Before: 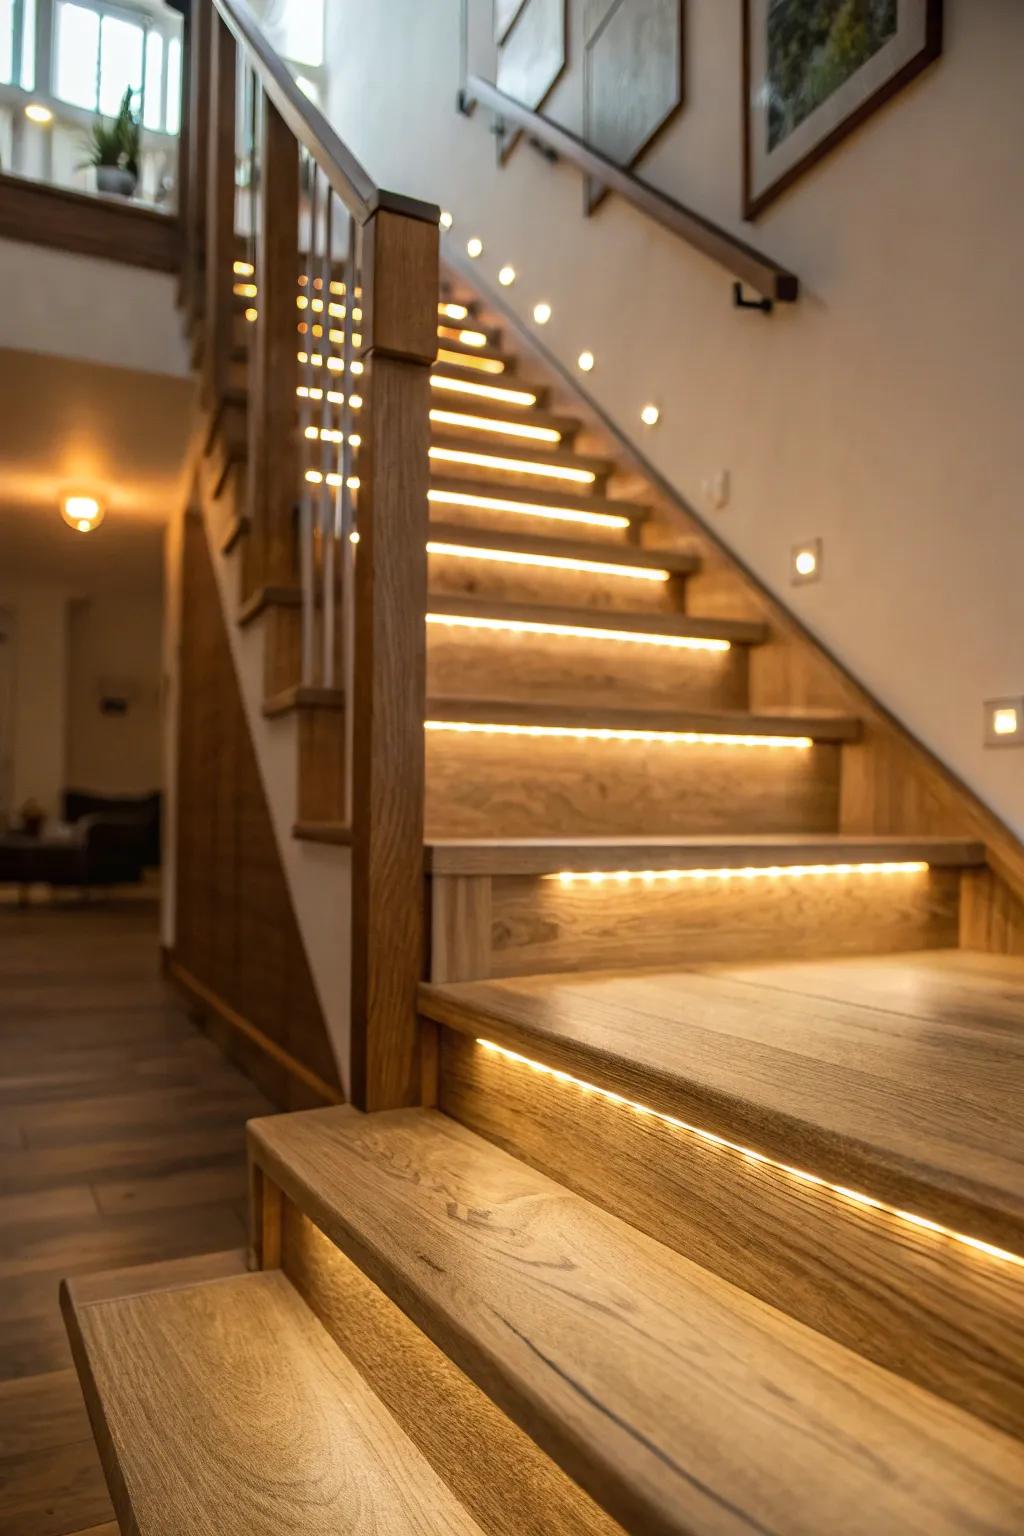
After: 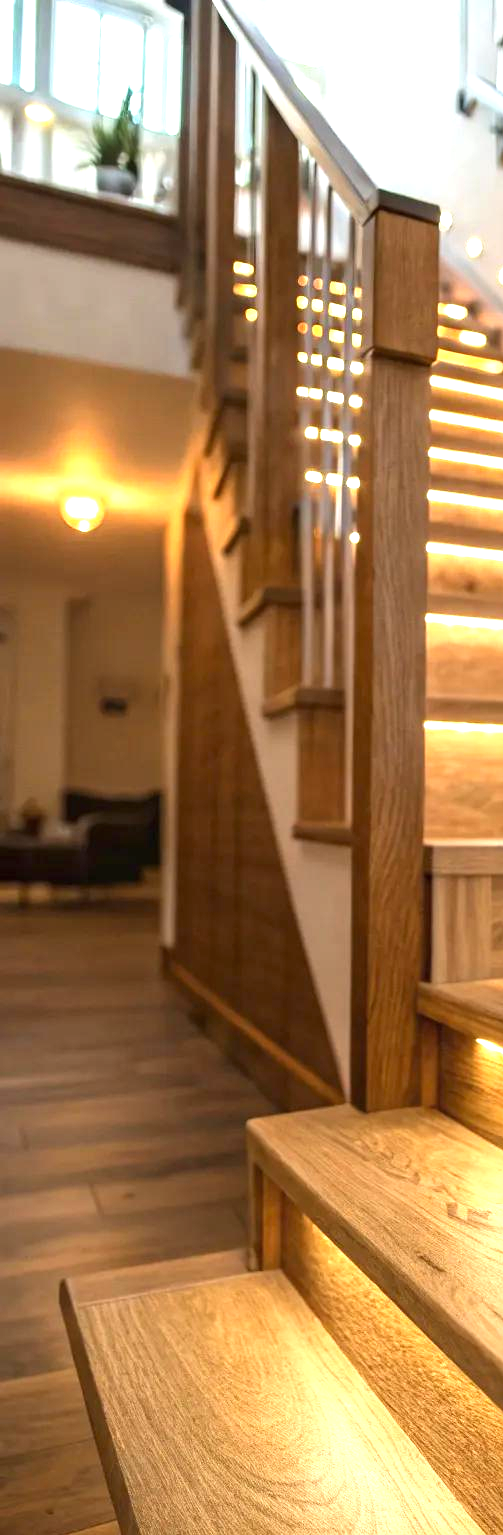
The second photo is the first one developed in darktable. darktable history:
exposure: black level correction 0, exposure 1.2 EV, compensate exposure bias true, compensate highlight preservation false
crop and rotate: left 0%, top 0%, right 50.845%
